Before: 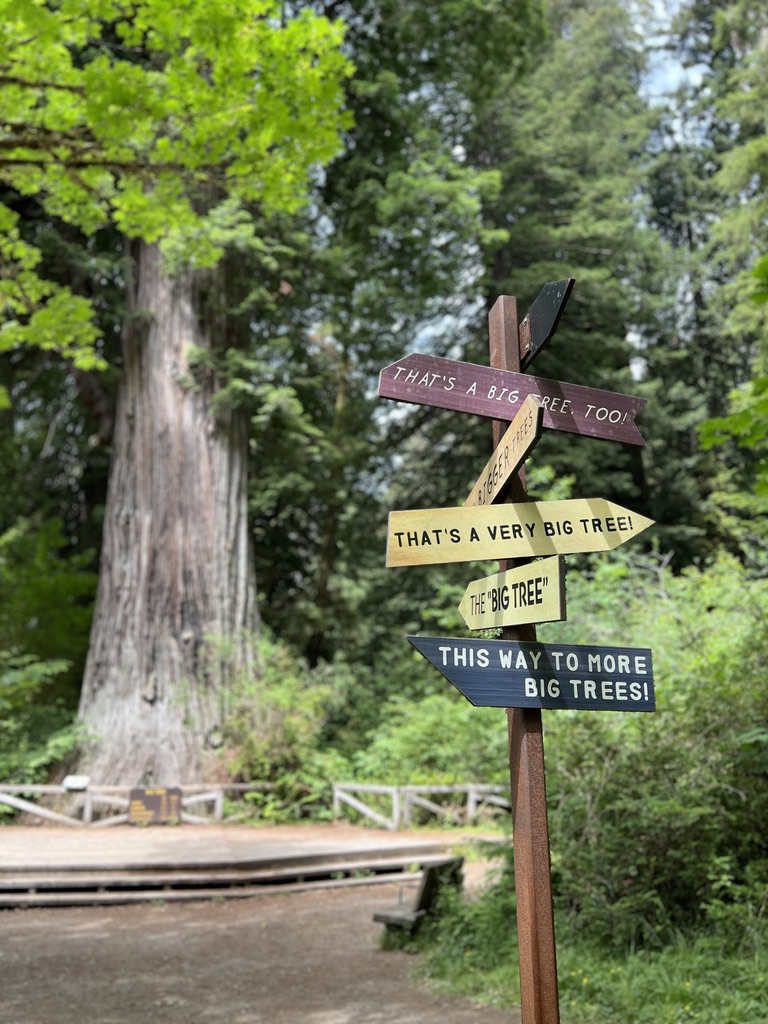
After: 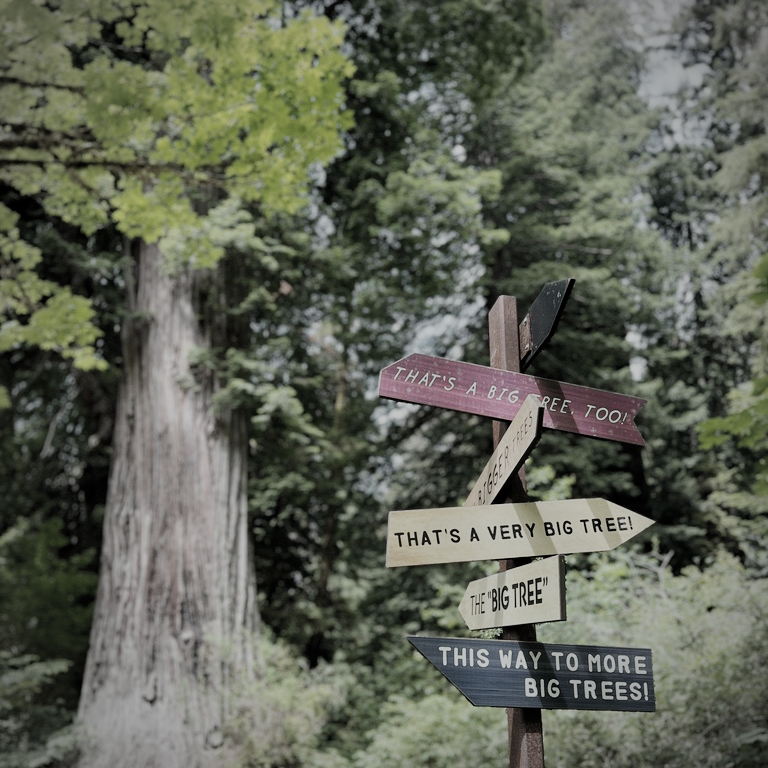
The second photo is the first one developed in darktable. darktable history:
vignetting: on, module defaults
crop: bottom 24.993%
filmic rgb: black relative exposure -6.96 EV, white relative exposure 5.6 EV, hardness 2.85, preserve chrominance no, color science v5 (2021), contrast in shadows safe, contrast in highlights safe
color zones: curves: ch0 [(0, 0.6) (0.129, 0.508) (0.193, 0.483) (0.429, 0.5) (0.571, 0.5) (0.714, 0.5) (0.857, 0.5) (1, 0.6)]; ch1 [(0, 0.481) (0.112, 0.245) (0.213, 0.223) (0.429, 0.233) (0.571, 0.231) (0.683, 0.242) (0.857, 0.296) (1, 0.481)]
